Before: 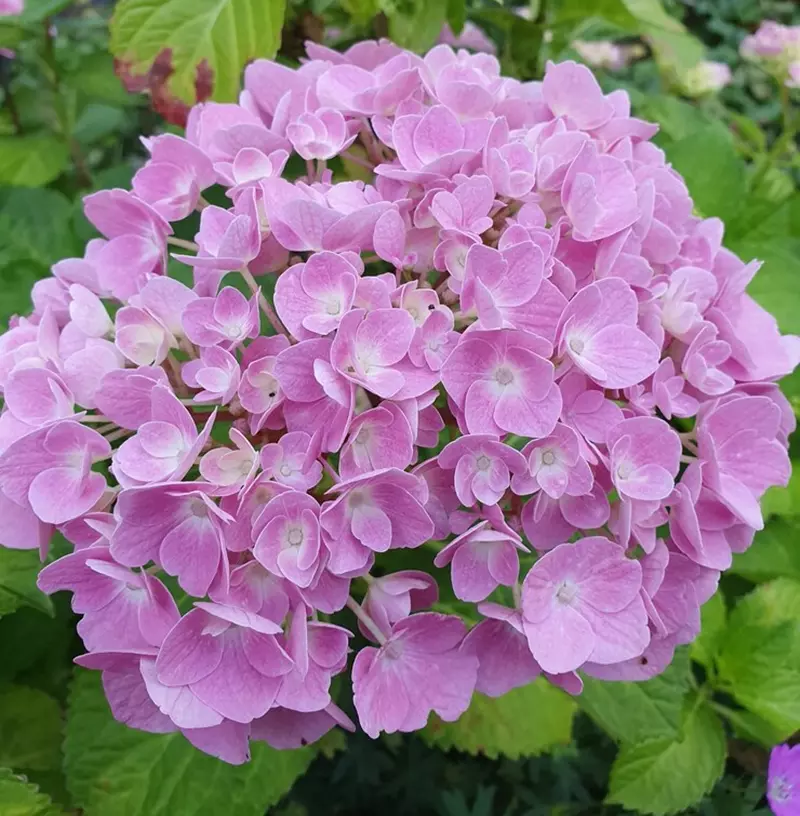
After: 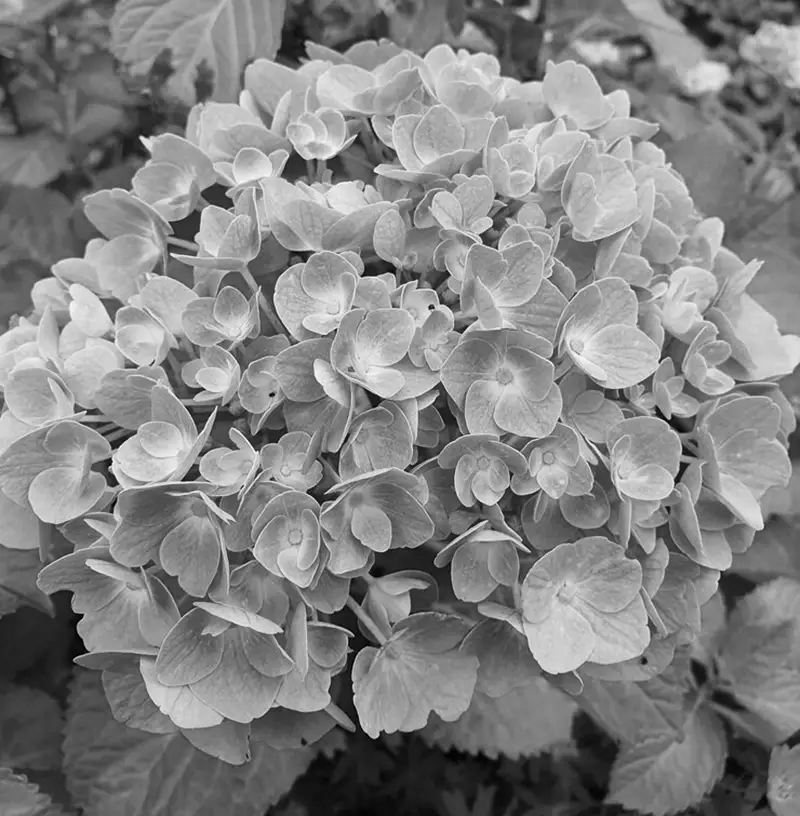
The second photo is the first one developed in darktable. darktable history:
local contrast: mode bilateral grid, contrast 20, coarseness 50, detail 141%, midtone range 0.2
monochrome: on, module defaults
